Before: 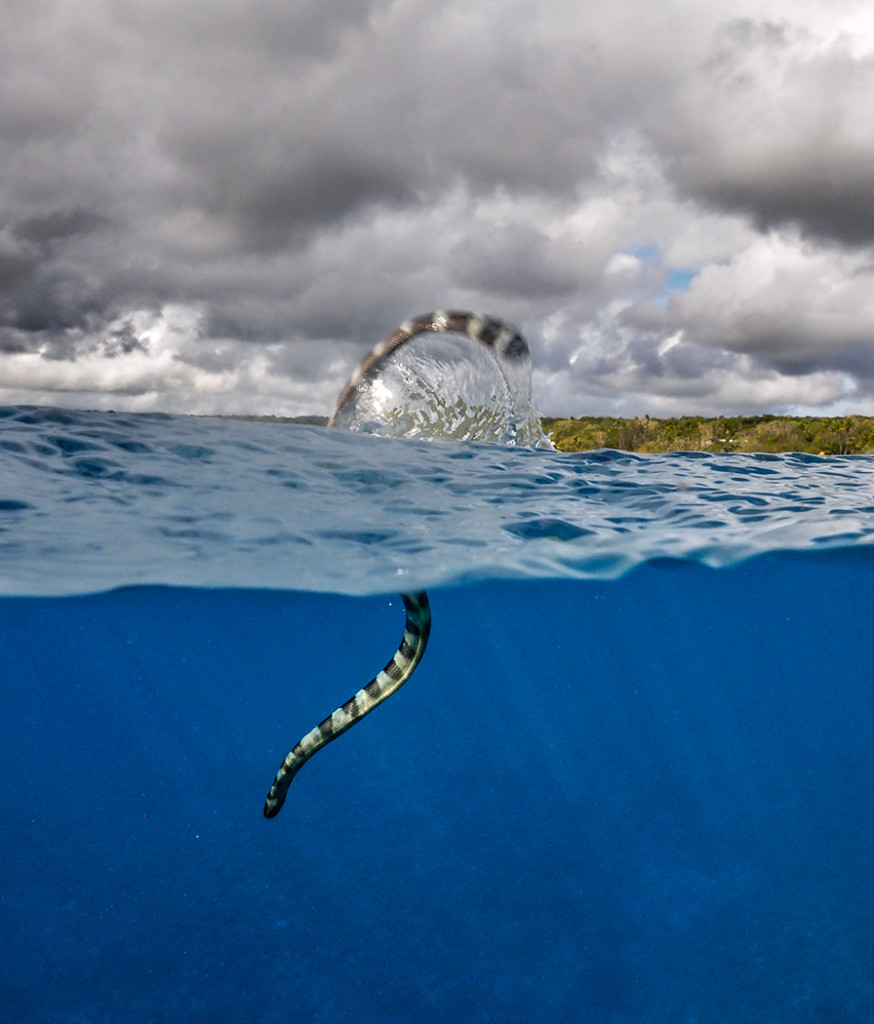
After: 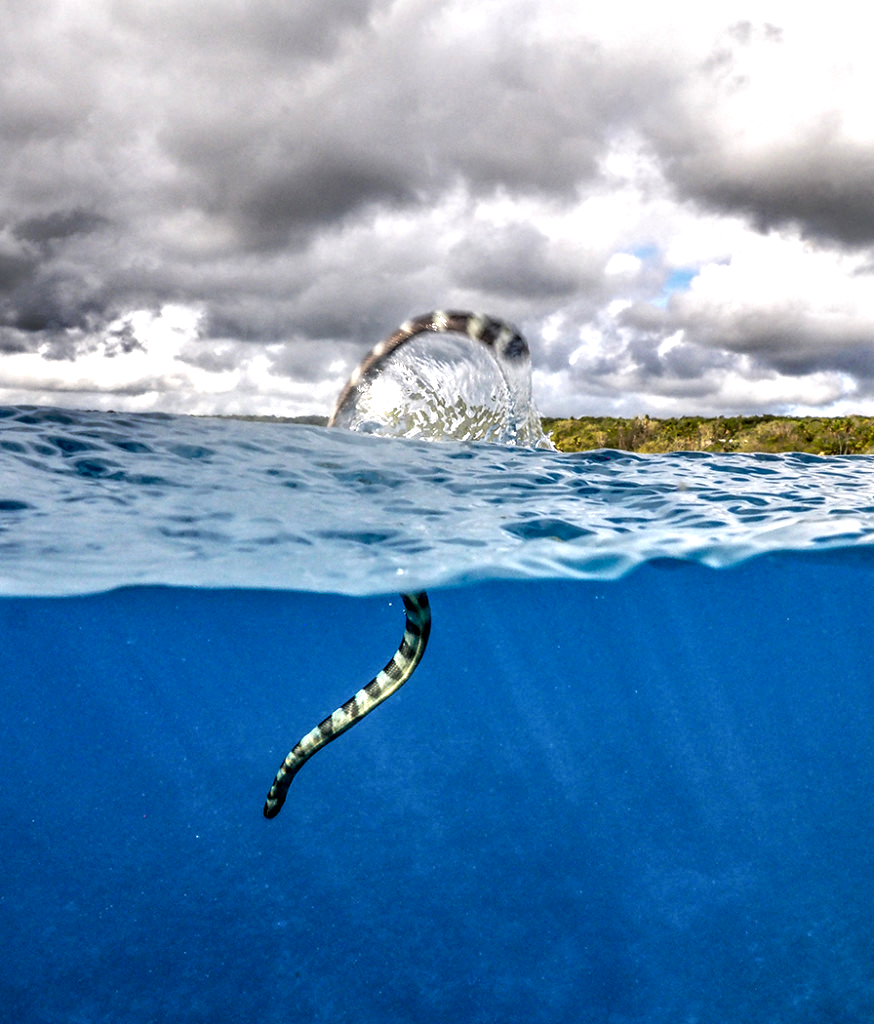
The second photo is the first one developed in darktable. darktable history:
local contrast: highlights 29%, detail 150%
exposure: exposure 0.698 EV, compensate highlight preservation false
